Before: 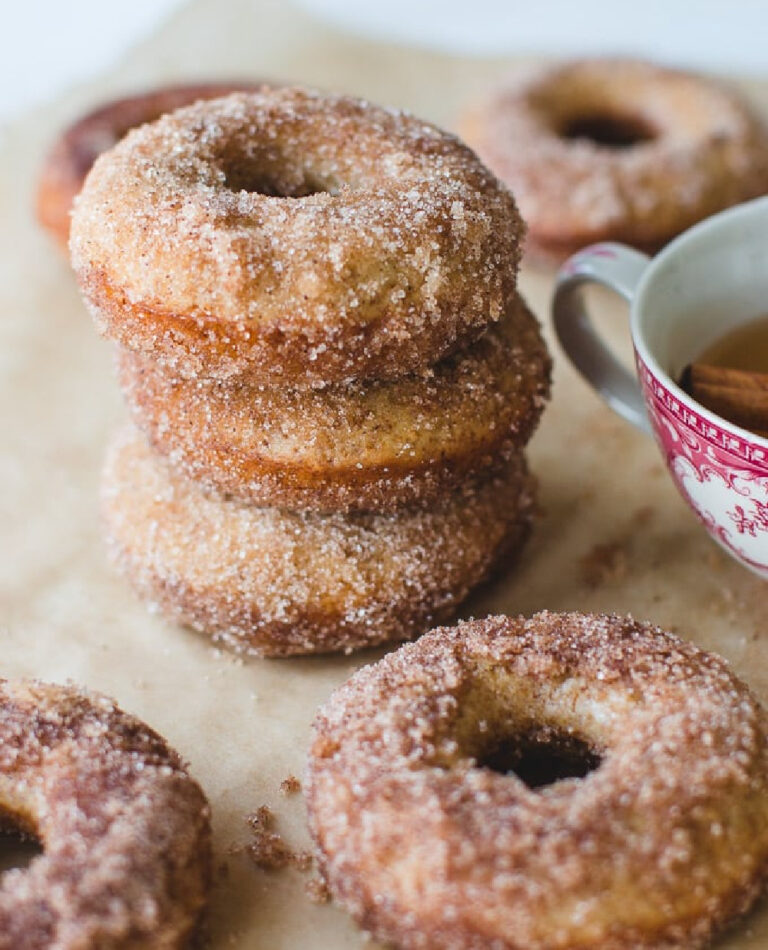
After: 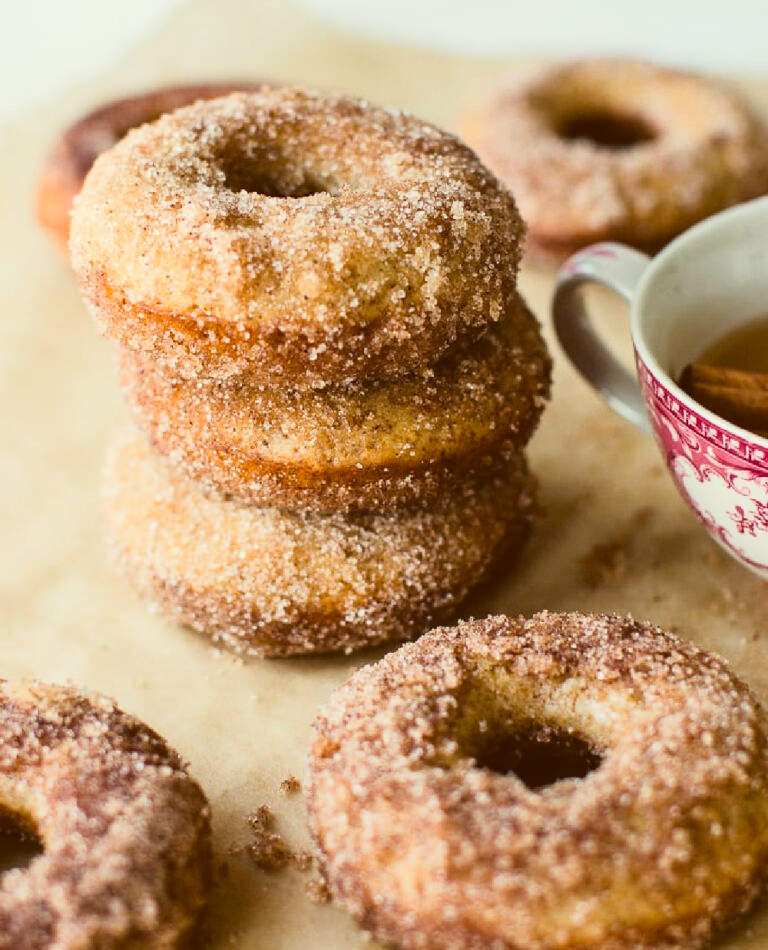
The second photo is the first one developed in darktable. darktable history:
tone curve: curves: ch0 [(0, 0.032) (0.181, 0.156) (0.751, 0.829) (1, 1)], color space Lab, linked channels, preserve colors none
color balance: lift [1.001, 1.007, 1, 0.993], gamma [1.023, 1.026, 1.01, 0.974], gain [0.964, 1.059, 1.073, 0.927]
